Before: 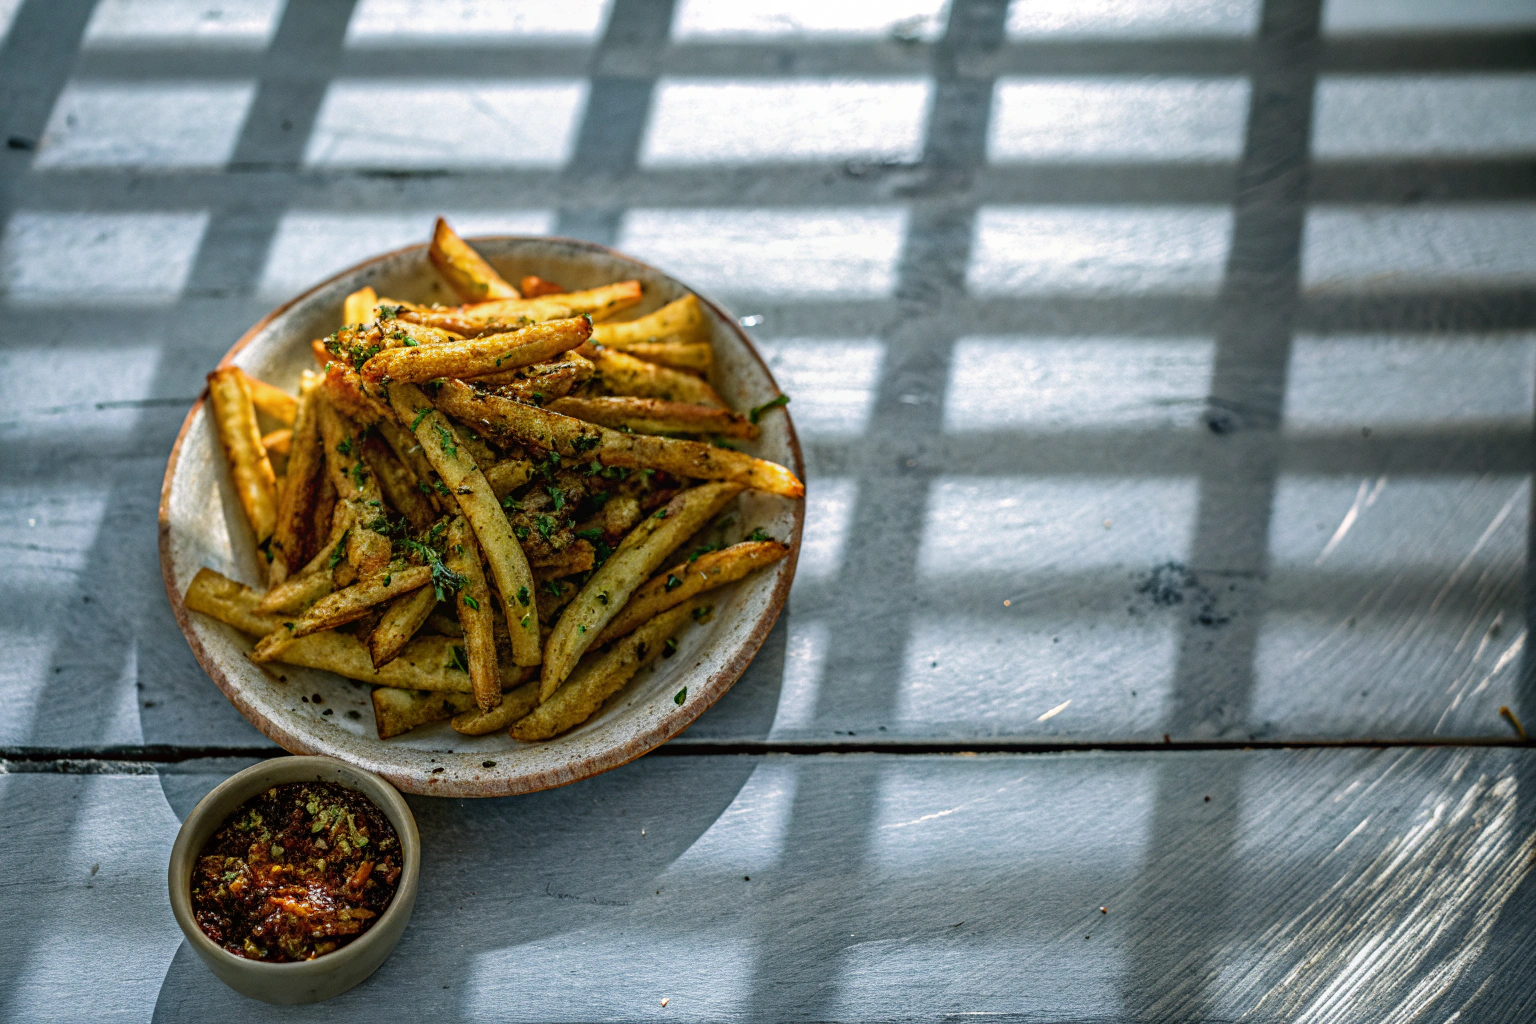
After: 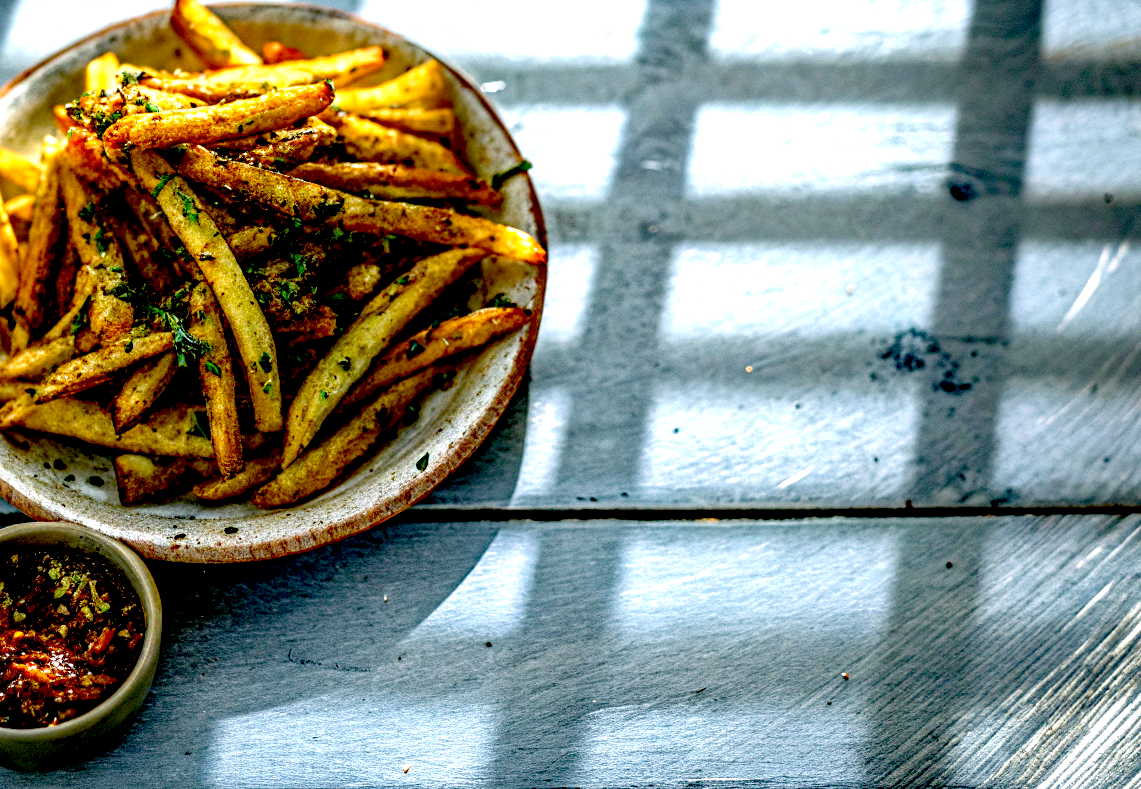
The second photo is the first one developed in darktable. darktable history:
crop: left 16.856%, top 22.929%, right 8.8%
exposure: black level correction 0.035, exposure 0.903 EV, compensate highlight preservation false
haze removal: compatibility mode true, adaptive false
